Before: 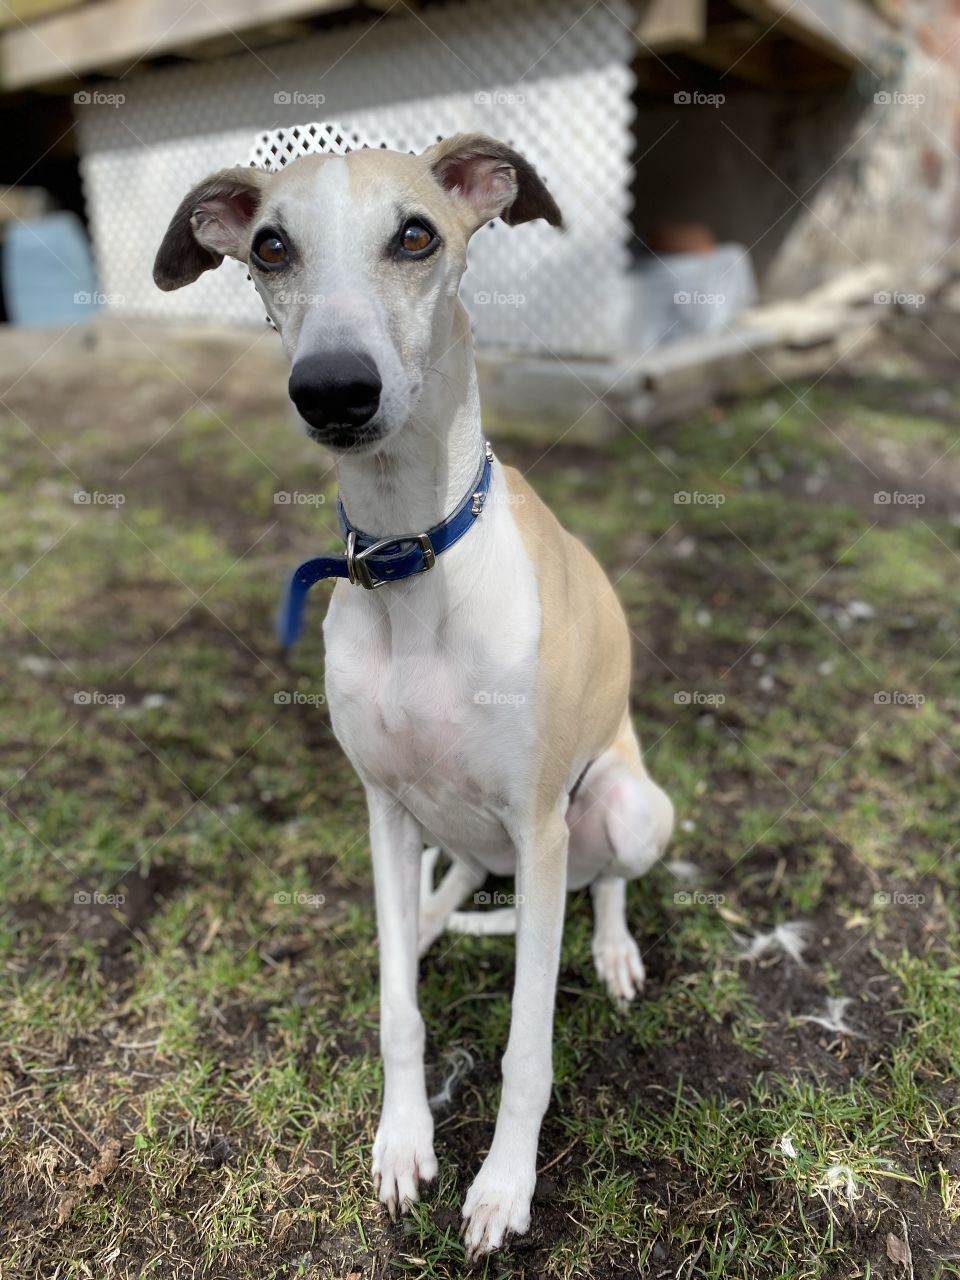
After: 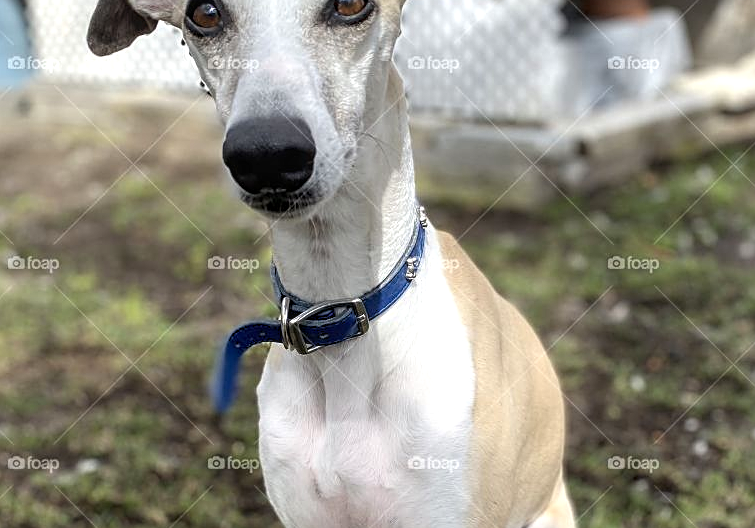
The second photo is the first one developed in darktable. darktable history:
local contrast: on, module defaults
tone equalizer: -8 EV -0.43 EV, -7 EV -0.385 EV, -6 EV -0.335 EV, -5 EV -0.221 EV, -3 EV 0.255 EV, -2 EV 0.321 EV, -1 EV 0.401 EV, +0 EV 0.413 EV, smoothing diameter 24.78%, edges refinement/feathering 9.89, preserve details guided filter
crop: left 6.964%, top 18.395%, right 14.388%, bottom 40.321%
sharpen: on, module defaults
